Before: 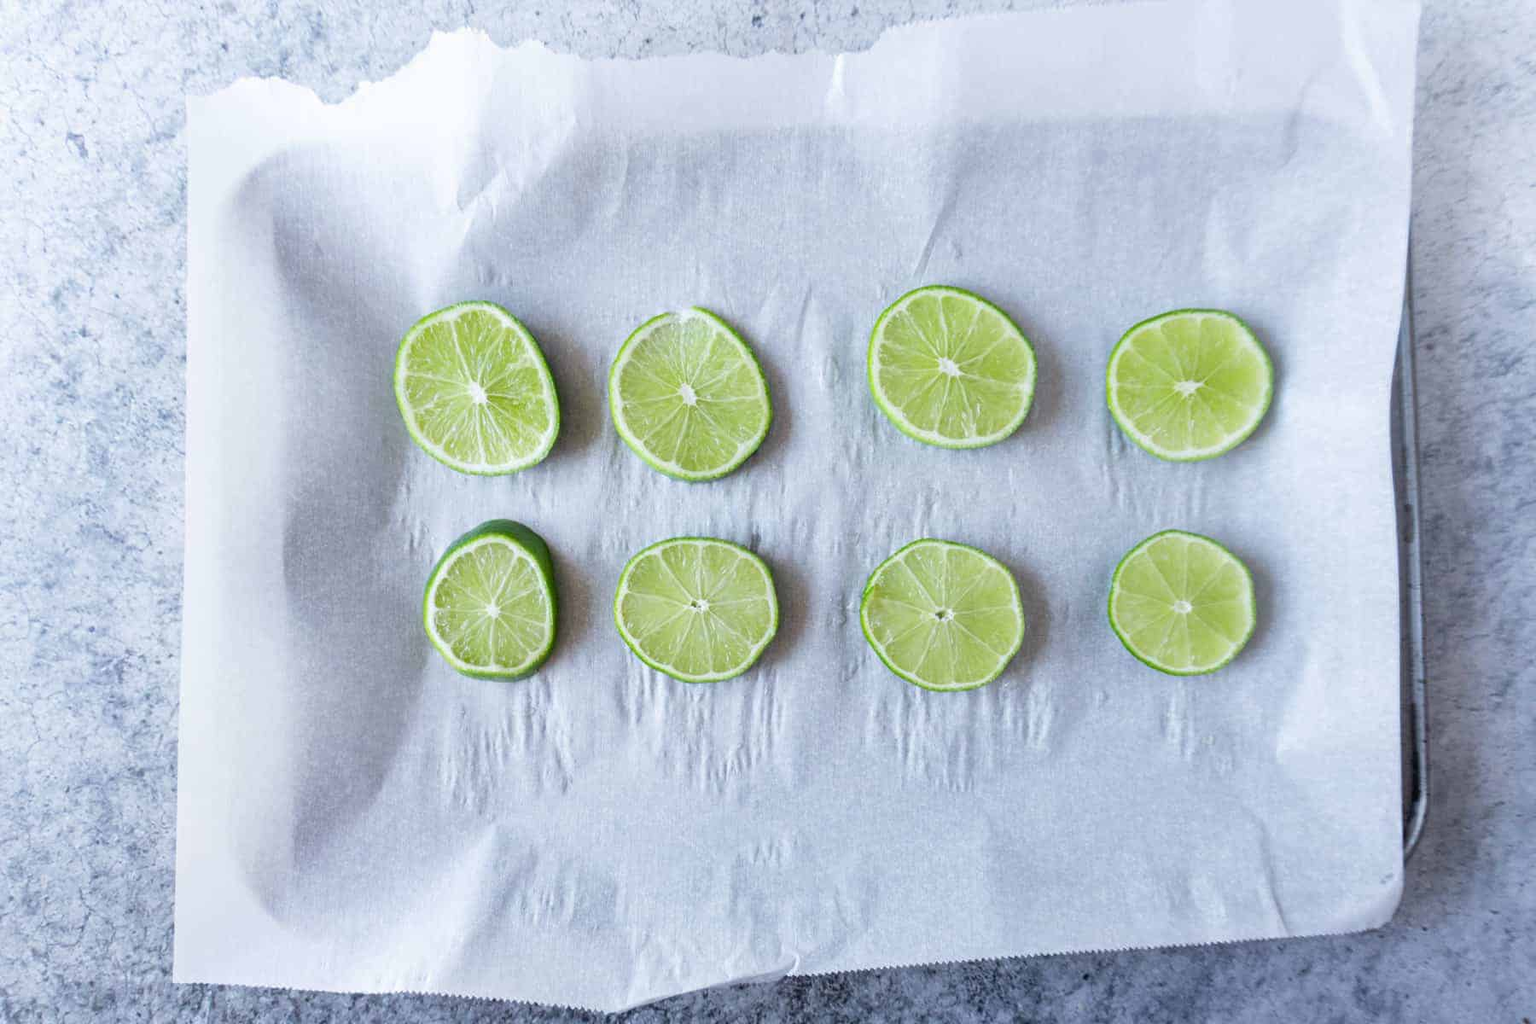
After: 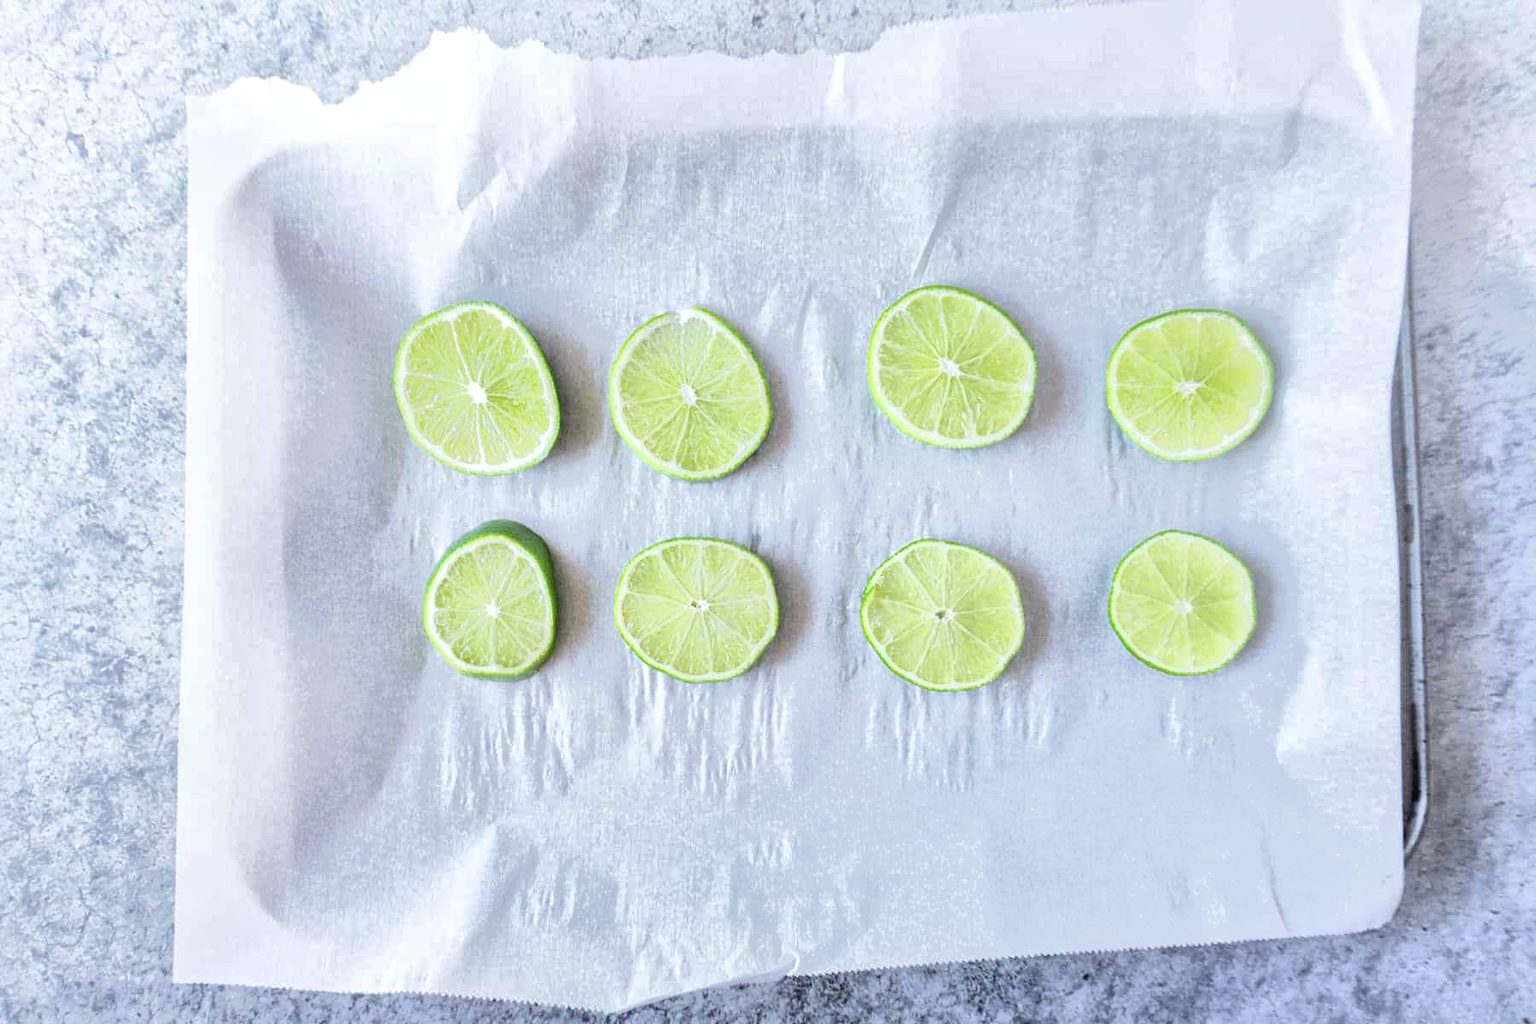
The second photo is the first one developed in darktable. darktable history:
tone equalizer: -7 EV -0.63 EV, -6 EV 1 EV, -5 EV -0.45 EV, -4 EV 0.43 EV, -3 EV 0.41 EV, -2 EV 0.15 EV, -1 EV -0.15 EV, +0 EV -0.39 EV, smoothing diameter 25%, edges refinement/feathering 10, preserve details guided filter
global tonemap: drago (1, 100), detail 1
